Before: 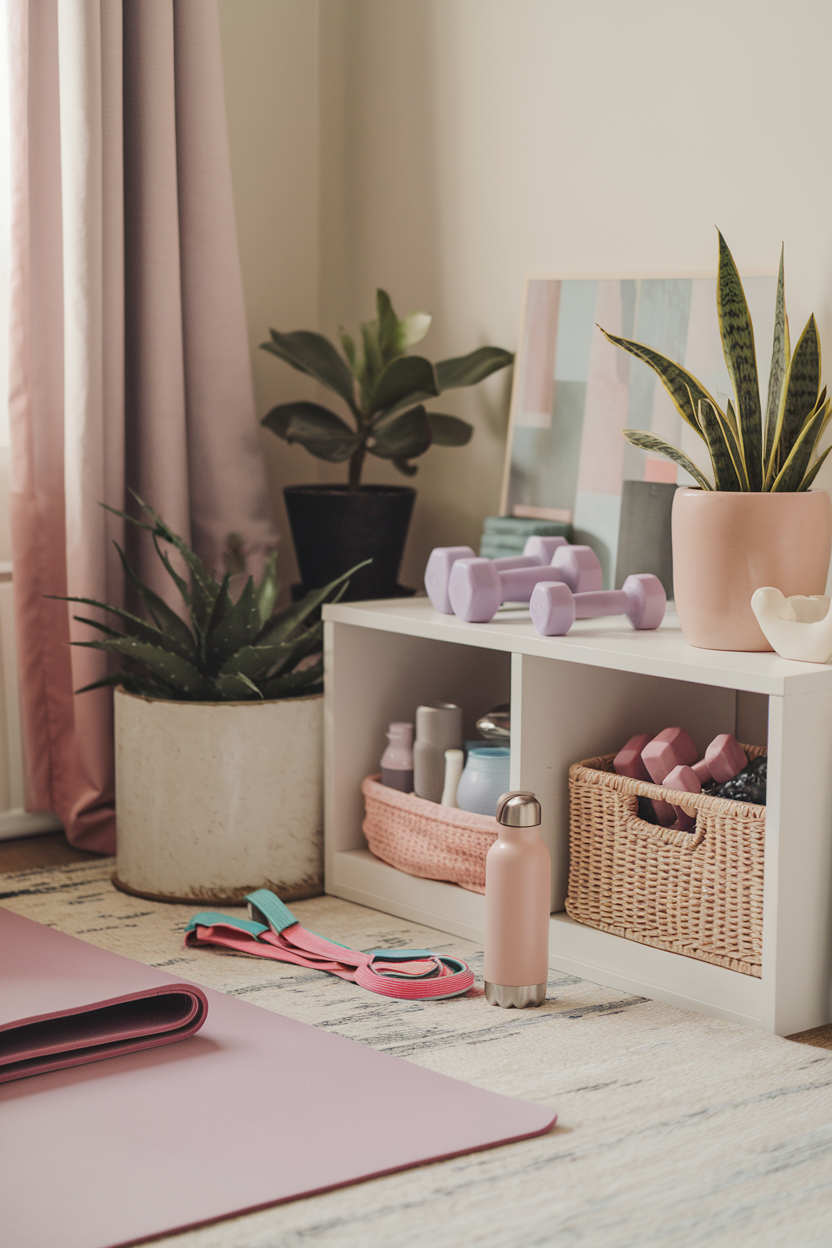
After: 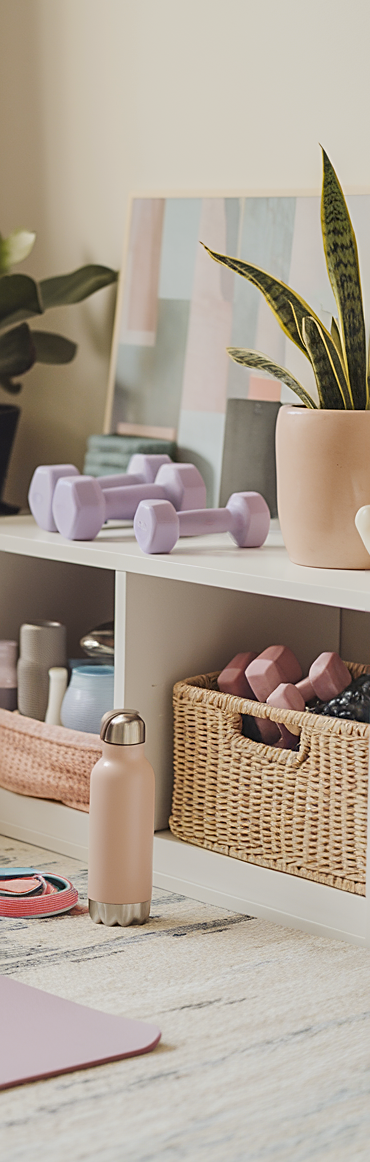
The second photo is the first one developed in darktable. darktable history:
sharpen: on, module defaults
crop: left 47.628%, top 6.643%, right 7.874%
white balance: red 0.988, blue 1.017
levels: levels [0, 0.492, 0.984]
color contrast: green-magenta contrast 0.85, blue-yellow contrast 1.25, unbound 0
